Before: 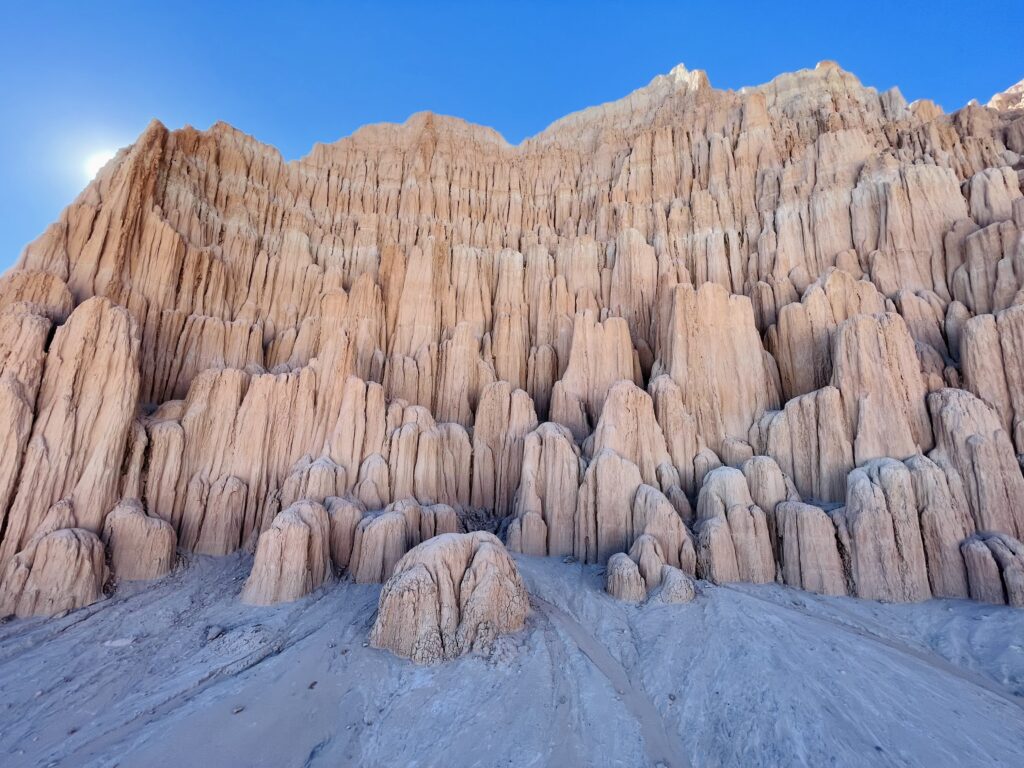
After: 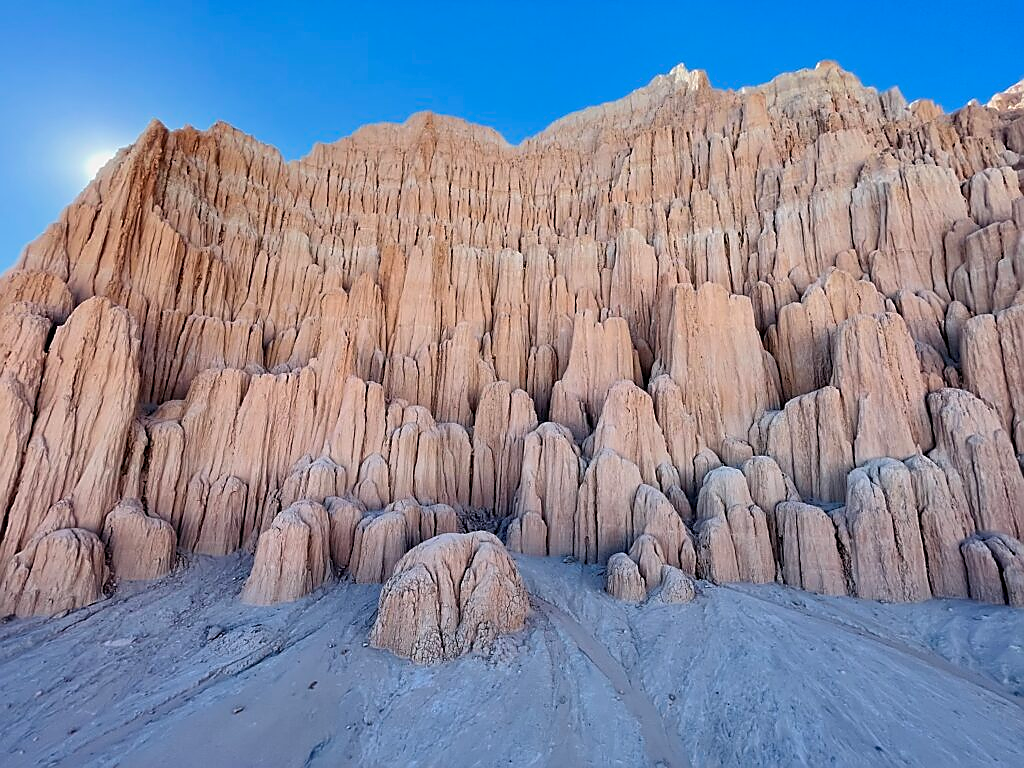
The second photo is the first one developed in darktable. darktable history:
exposure: exposure -0.116 EV, compensate exposure bias true, compensate highlight preservation false
sharpen: radius 1.4, amount 1.25, threshold 0.7
